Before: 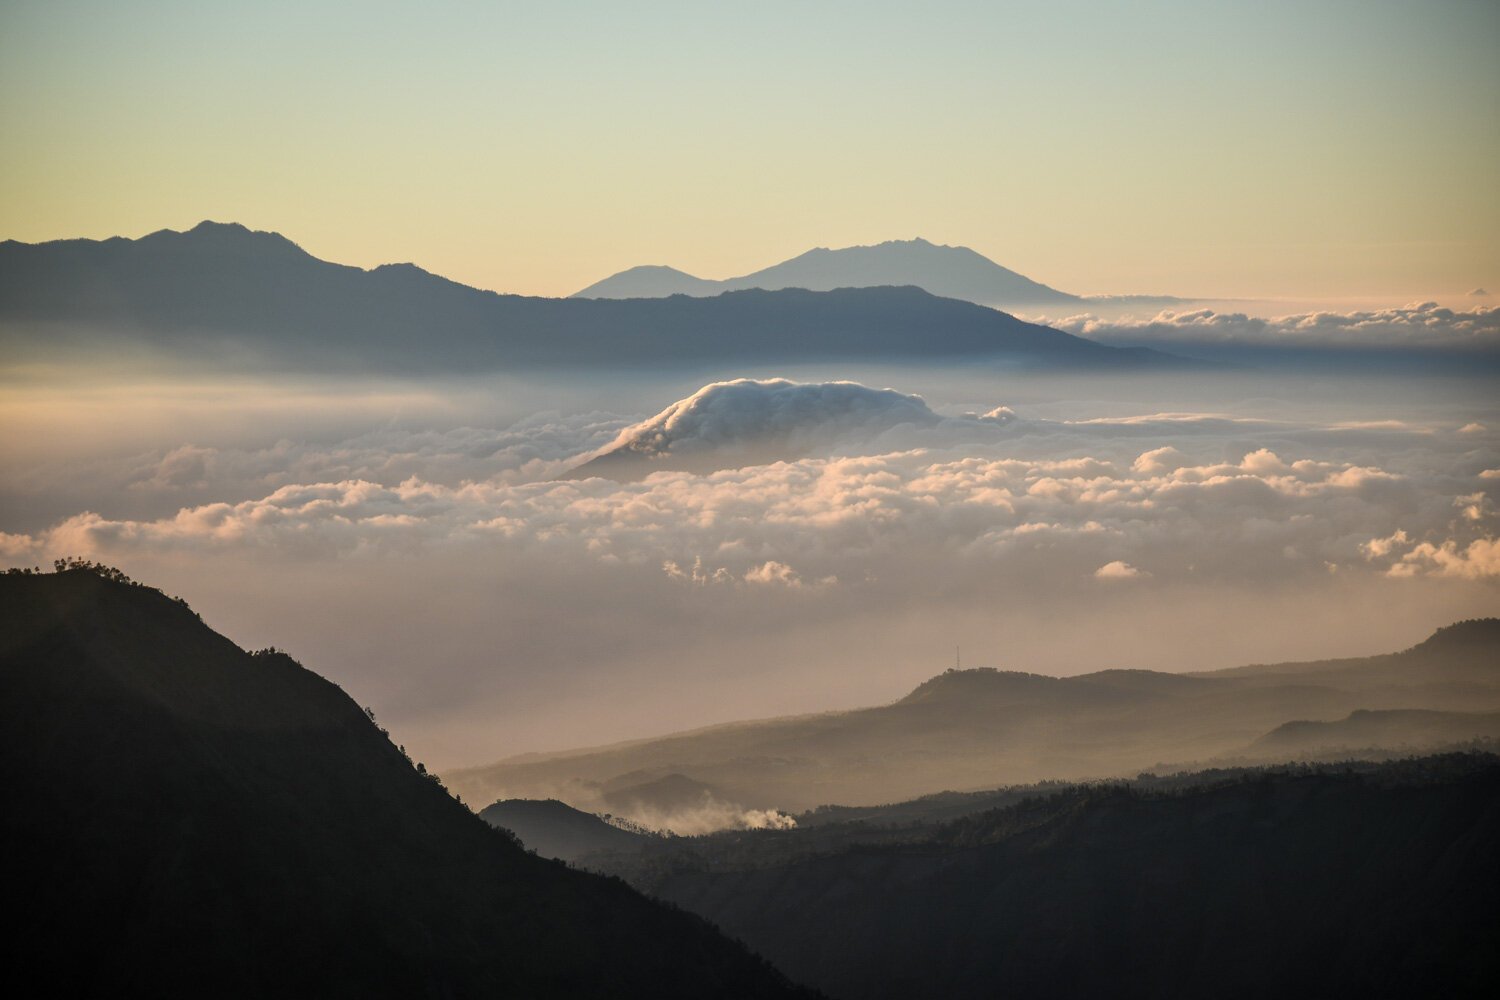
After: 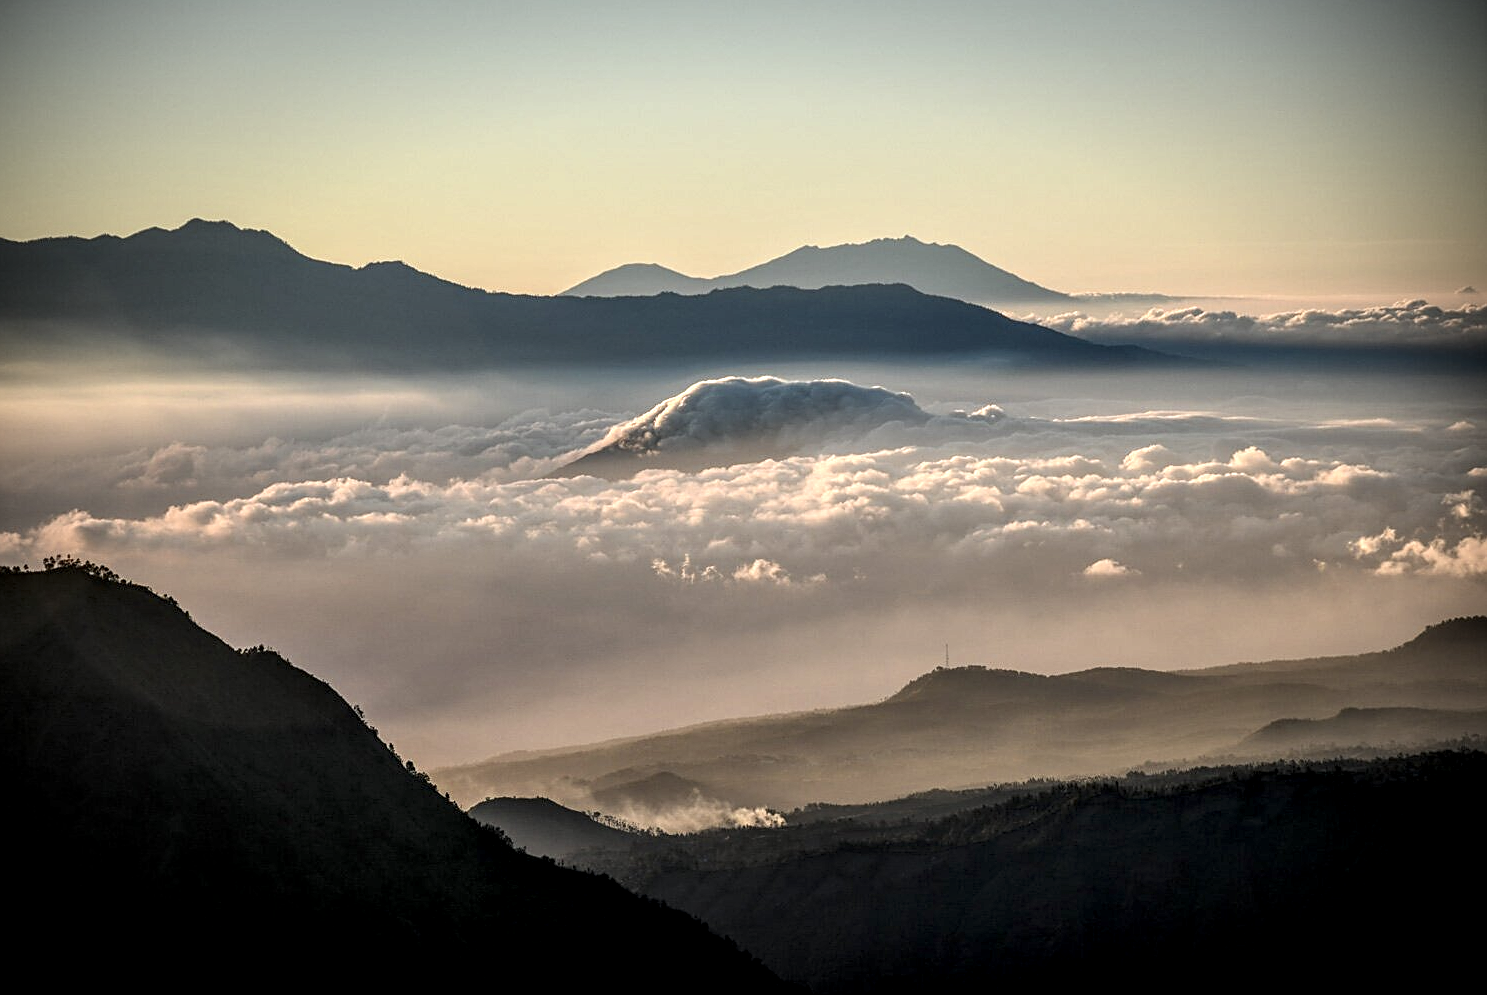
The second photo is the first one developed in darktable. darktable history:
vignetting: fall-off radius 59.84%, automatic ratio true
sharpen: on, module defaults
local contrast: highlights 18%, detail 187%
crop and rotate: left 0.843%, top 0.216%, bottom 0.242%
